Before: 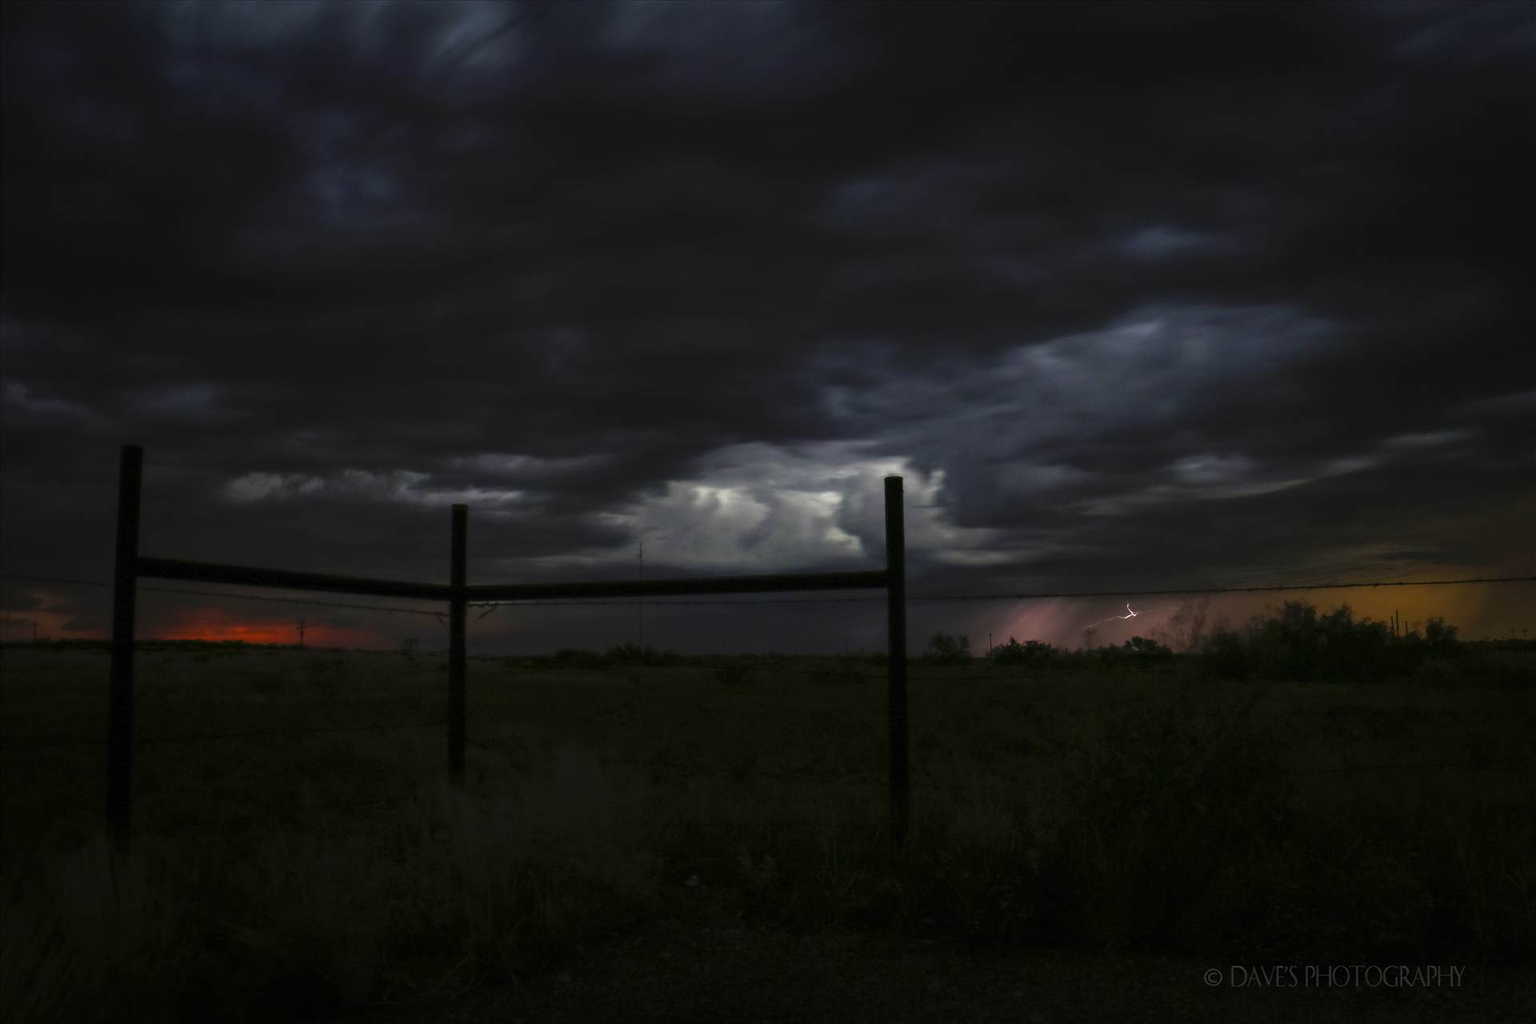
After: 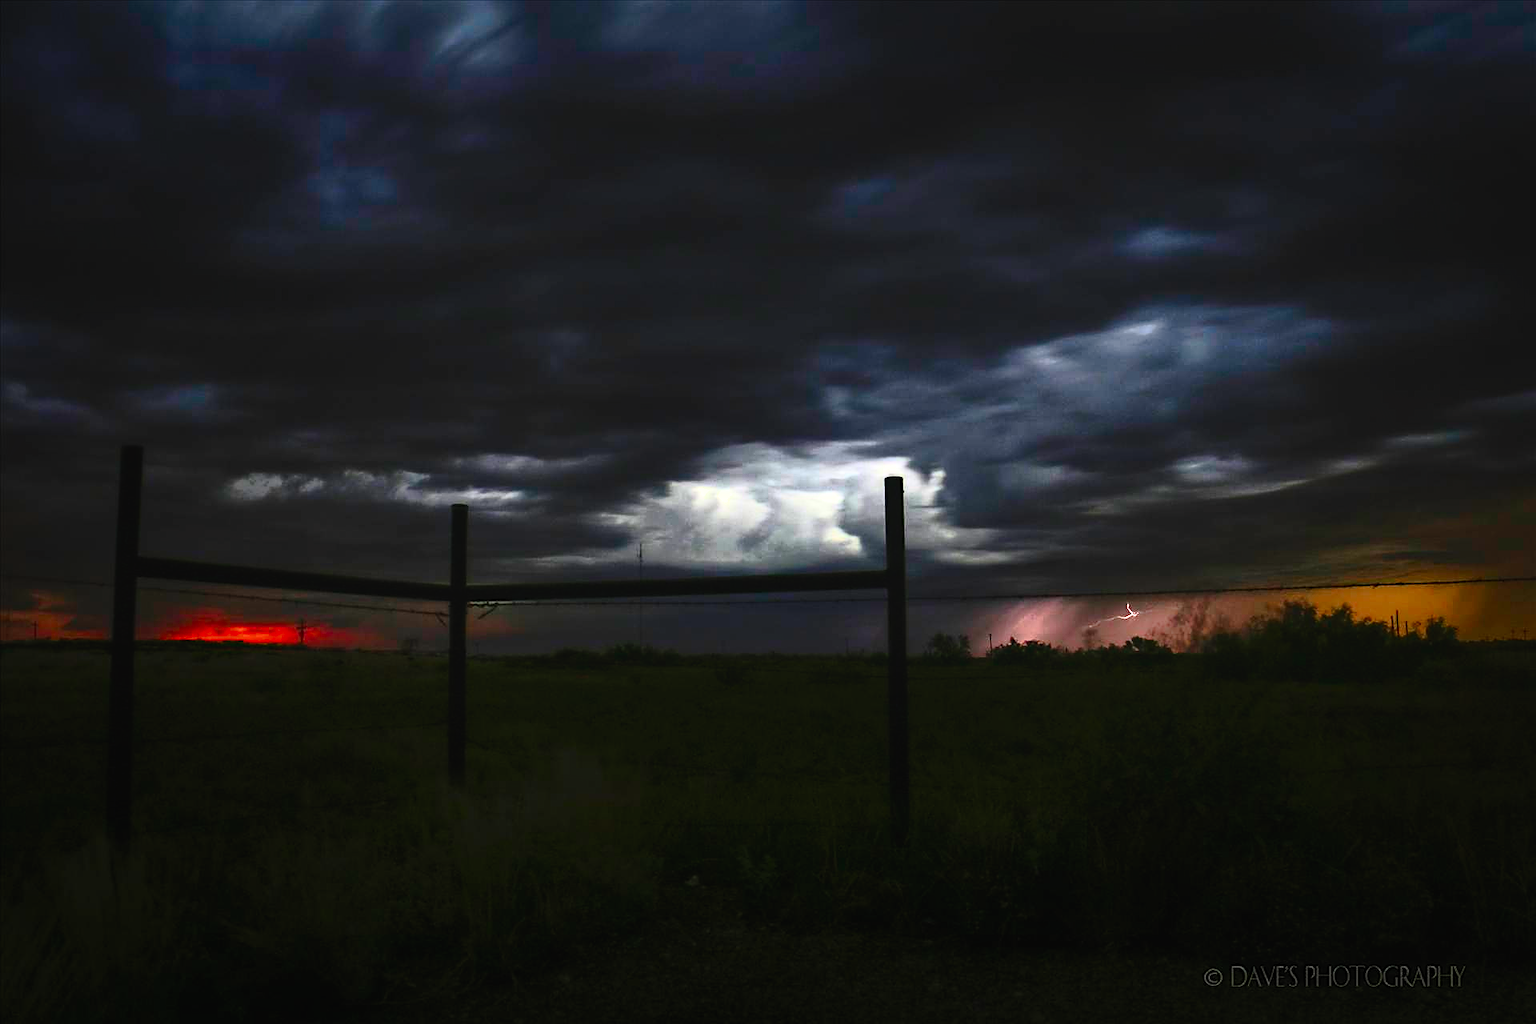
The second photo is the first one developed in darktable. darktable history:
sharpen: on, module defaults
exposure: black level correction 0, exposure 0.7 EV, compensate exposure bias true, compensate highlight preservation false
shadows and highlights: on, module defaults
contrast brightness saturation: contrast 0.62, brightness 0.34, saturation 0.14
contrast equalizer: octaves 7, y [[0.6 ×6], [0.55 ×6], [0 ×6], [0 ×6], [0 ×6]], mix -0.3
tone equalizer: -8 EV -0.75 EV, -7 EV -0.7 EV, -6 EV -0.6 EV, -5 EV -0.4 EV, -3 EV 0.4 EV, -2 EV 0.6 EV, -1 EV 0.7 EV, +0 EV 0.75 EV, edges refinement/feathering 500, mask exposure compensation -1.57 EV, preserve details no
